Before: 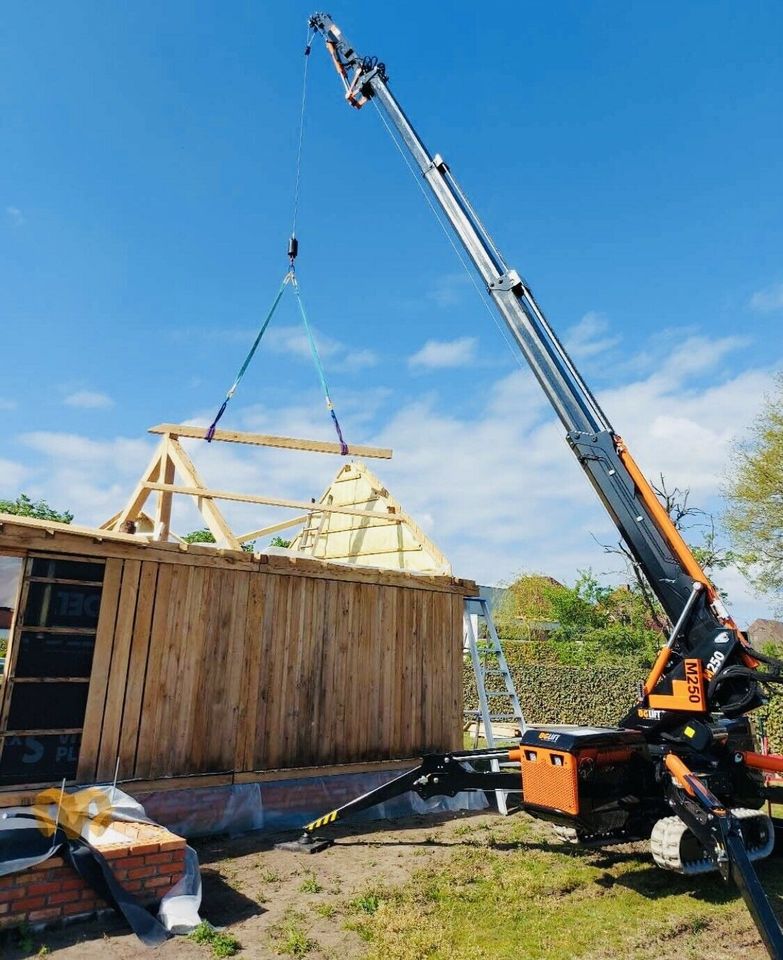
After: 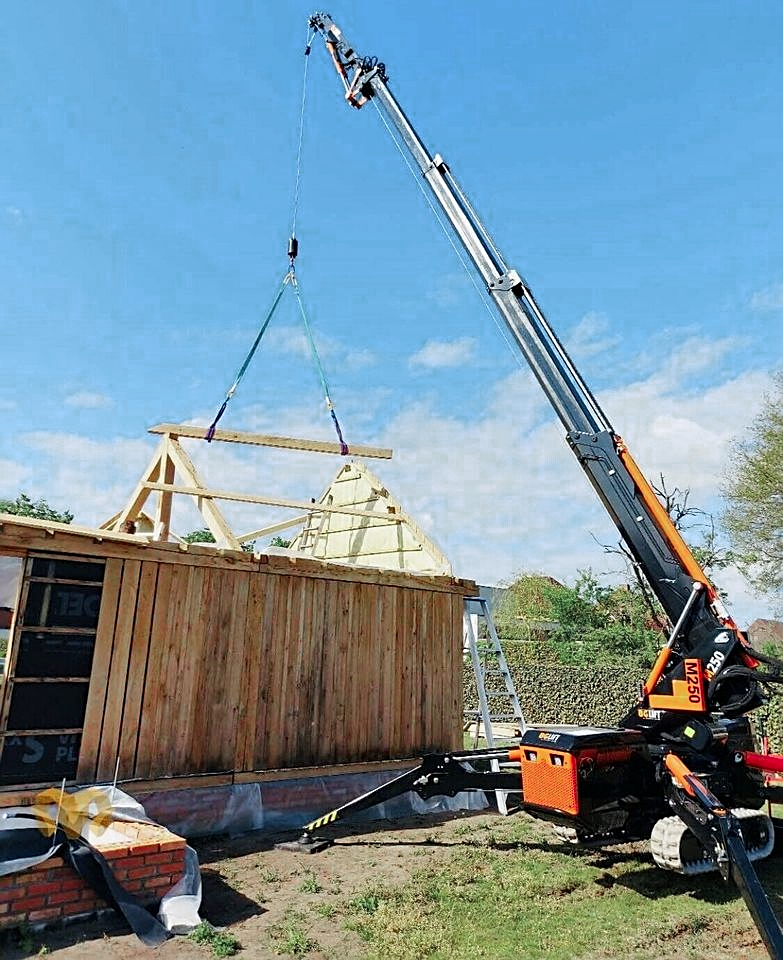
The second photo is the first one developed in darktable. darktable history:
sharpen: on, module defaults
exposure: black level correction 0.001, compensate highlight preservation false
color zones: curves: ch0 [(0, 0.466) (0.128, 0.466) (0.25, 0.5) (0.375, 0.456) (0.5, 0.5) (0.625, 0.5) (0.737, 0.652) (0.875, 0.5)]; ch1 [(0, 0.603) (0.125, 0.618) (0.261, 0.348) (0.372, 0.353) (0.497, 0.363) (0.611, 0.45) (0.731, 0.427) (0.875, 0.518) (0.998, 0.652)]; ch2 [(0, 0.559) (0.125, 0.451) (0.253, 0.564) (0.37, 0.578) (0.5, 0.466) (0.625, 0.471) (0.731, 0.471) (0.88, 0.485)]
shadows and highlights: soften with gaussian
